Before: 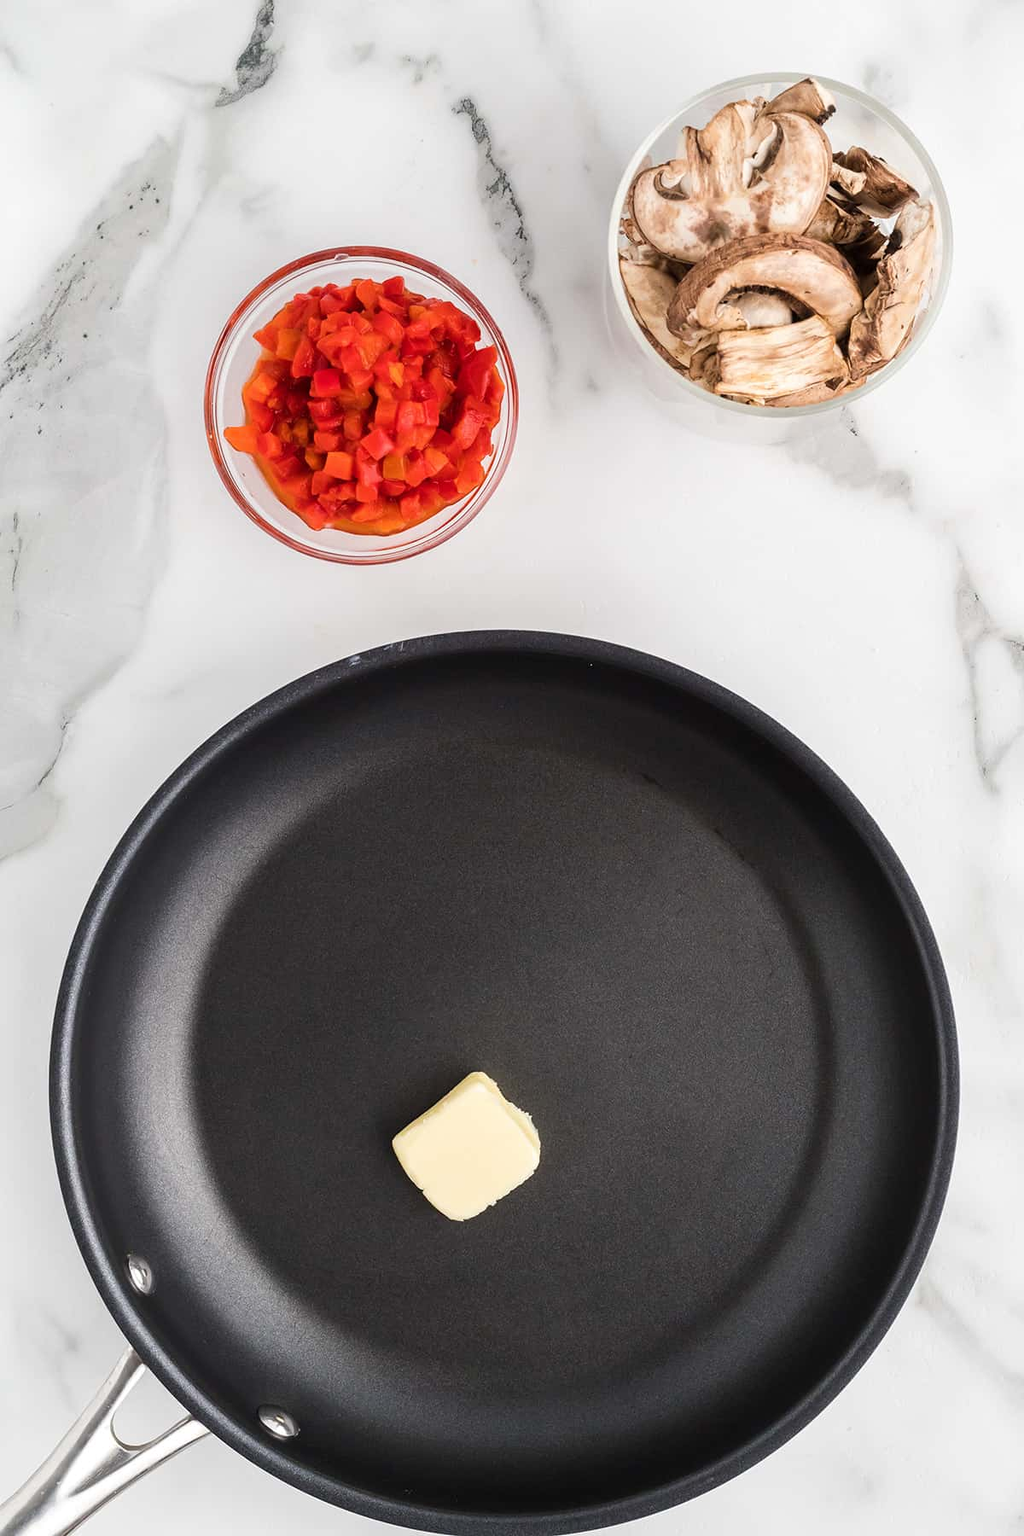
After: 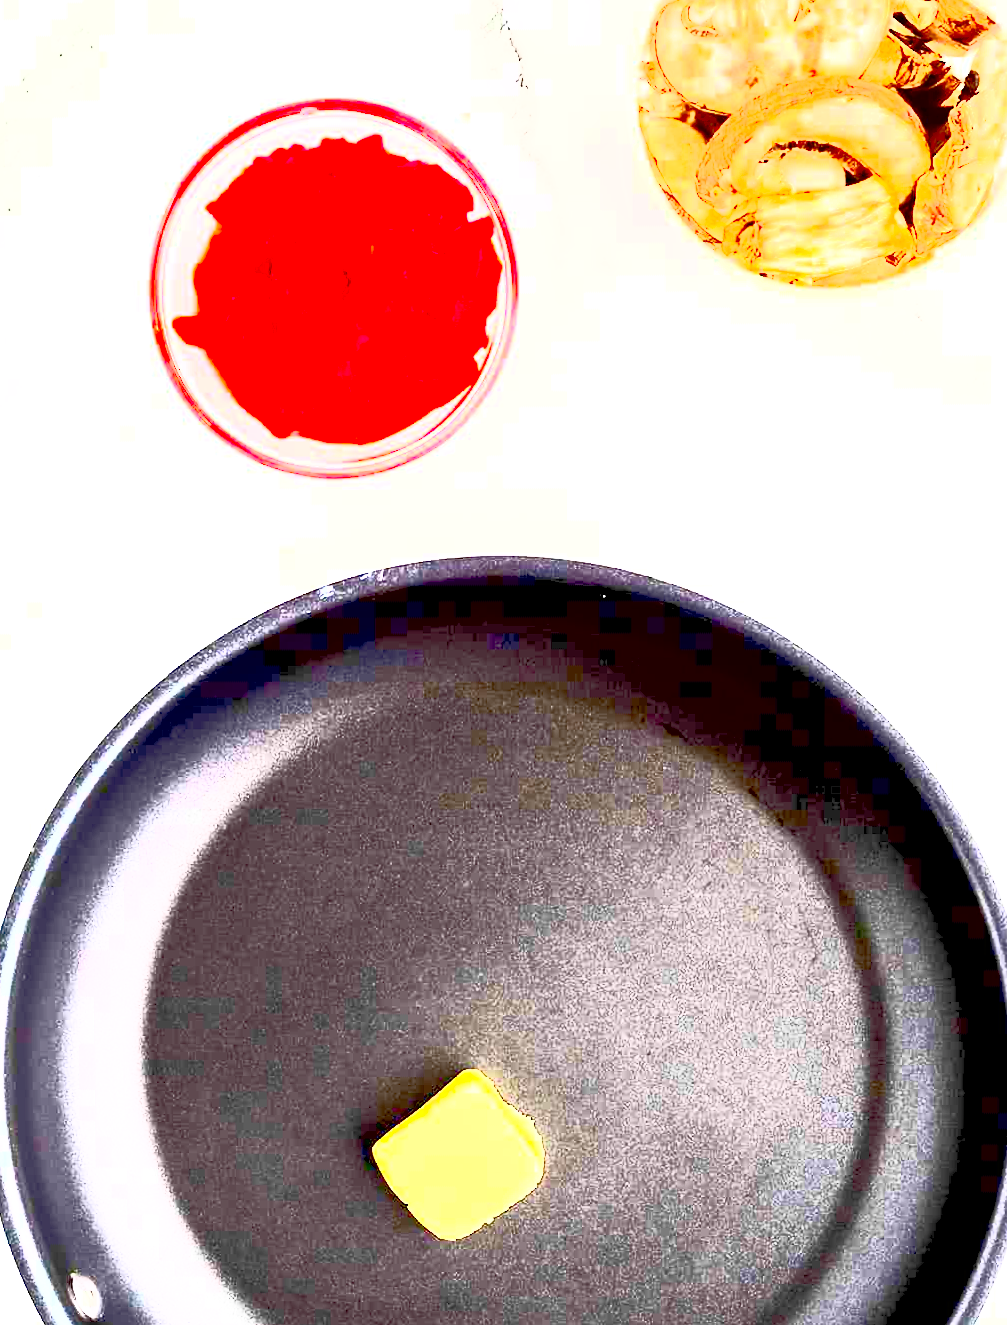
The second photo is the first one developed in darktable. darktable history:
crop: left 7.856%, top 11.836%, right 10.12%, bottom 15.387%
exposure: black level correction 0.016, exposure 1.774 EV, compensate highlight preservation false
rotate and perspective: lens shift (vertical) 0.048, lens shift (horizontal) -0.024, automatic cropping off
contrast brightness saturation: contrast 1, brightness 1, saturation 1
